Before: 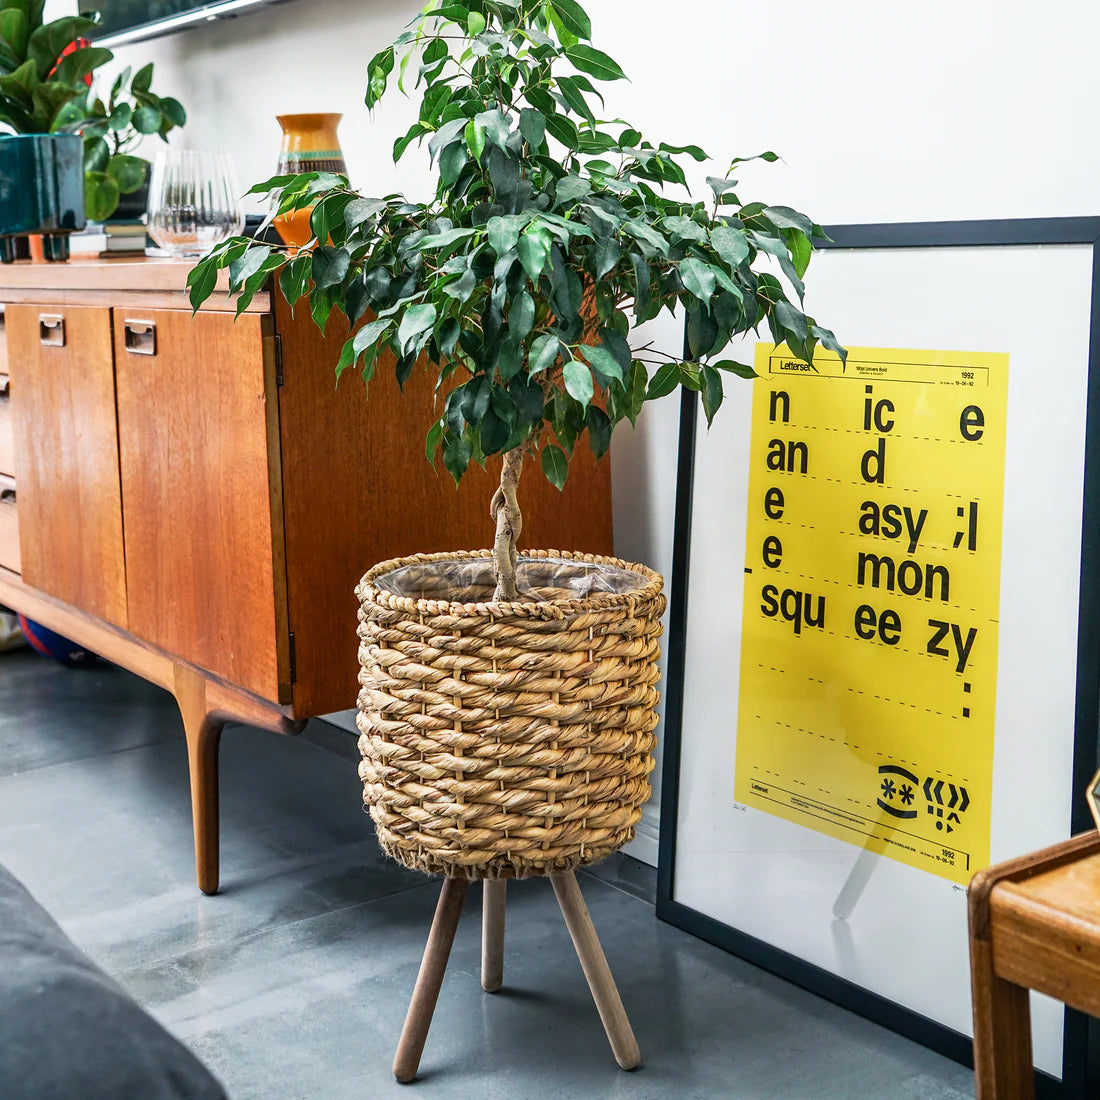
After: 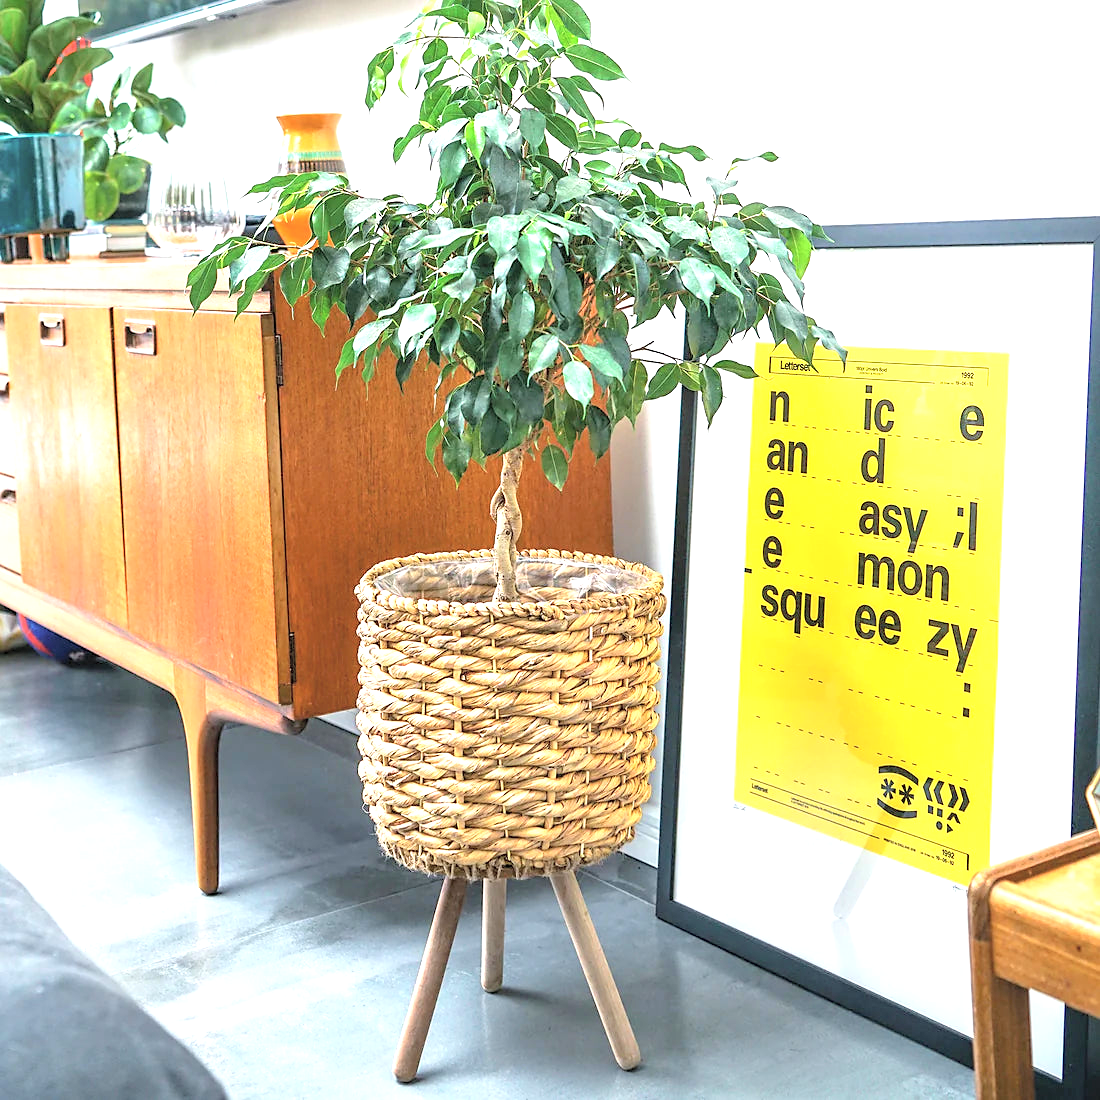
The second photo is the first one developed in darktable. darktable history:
contrast brightness saturation: brightness 0.274
exposure: exposure 1.058 EV, compensate highlight preservation false
sharpen: radius 1.53, amount 0.376, threshold 1.361
